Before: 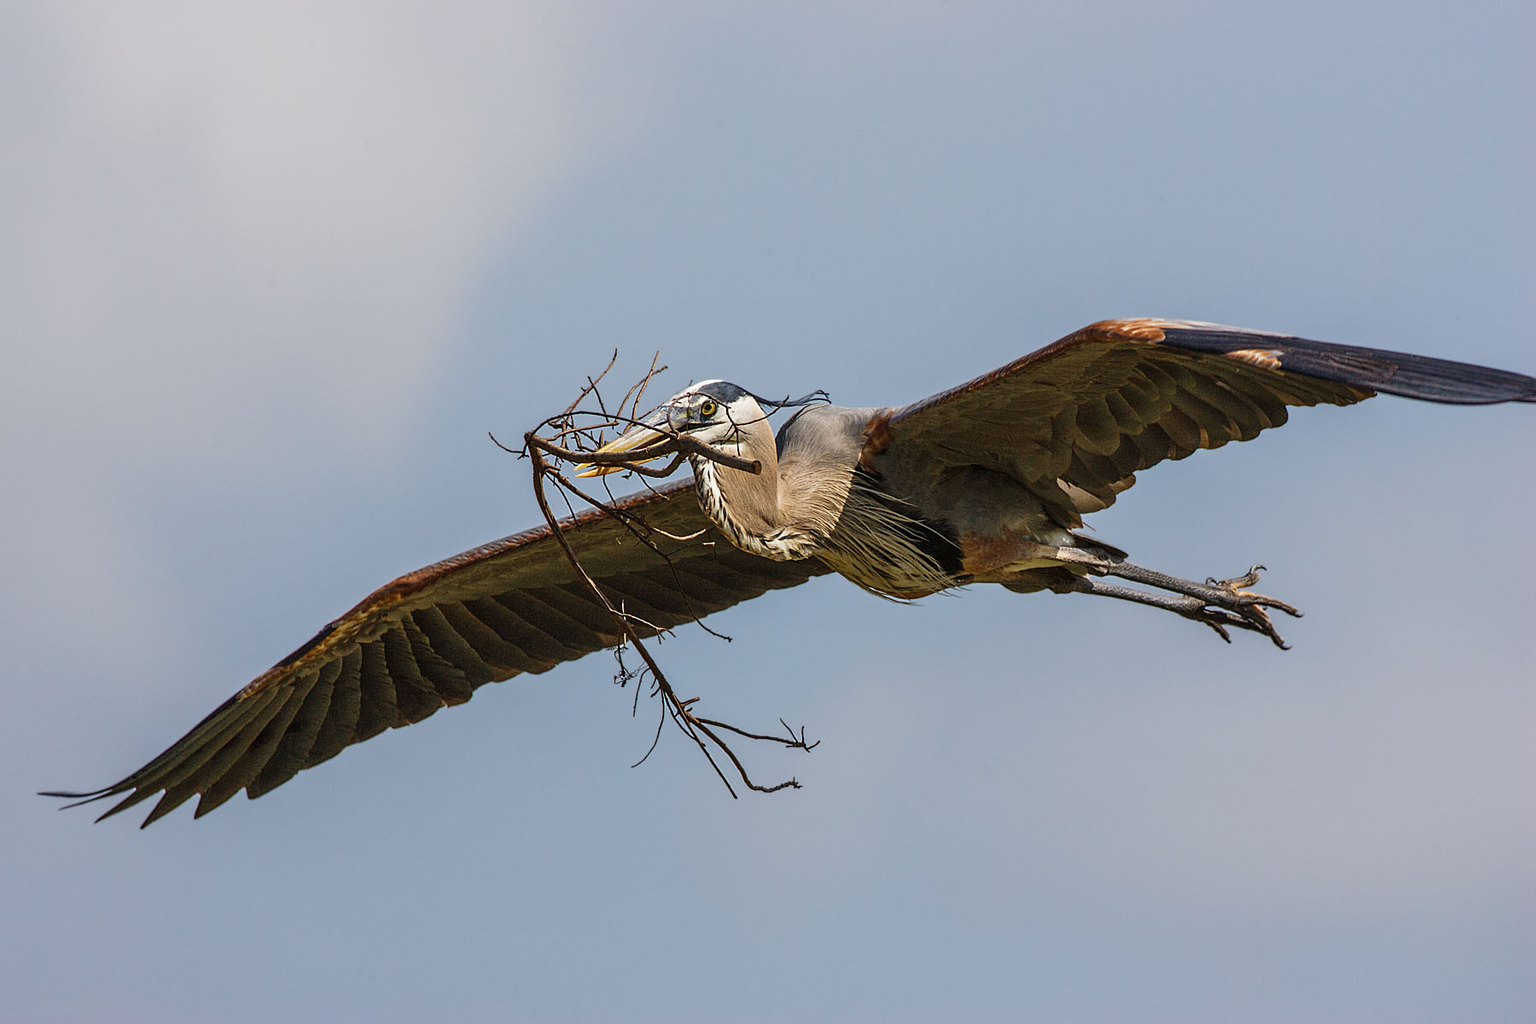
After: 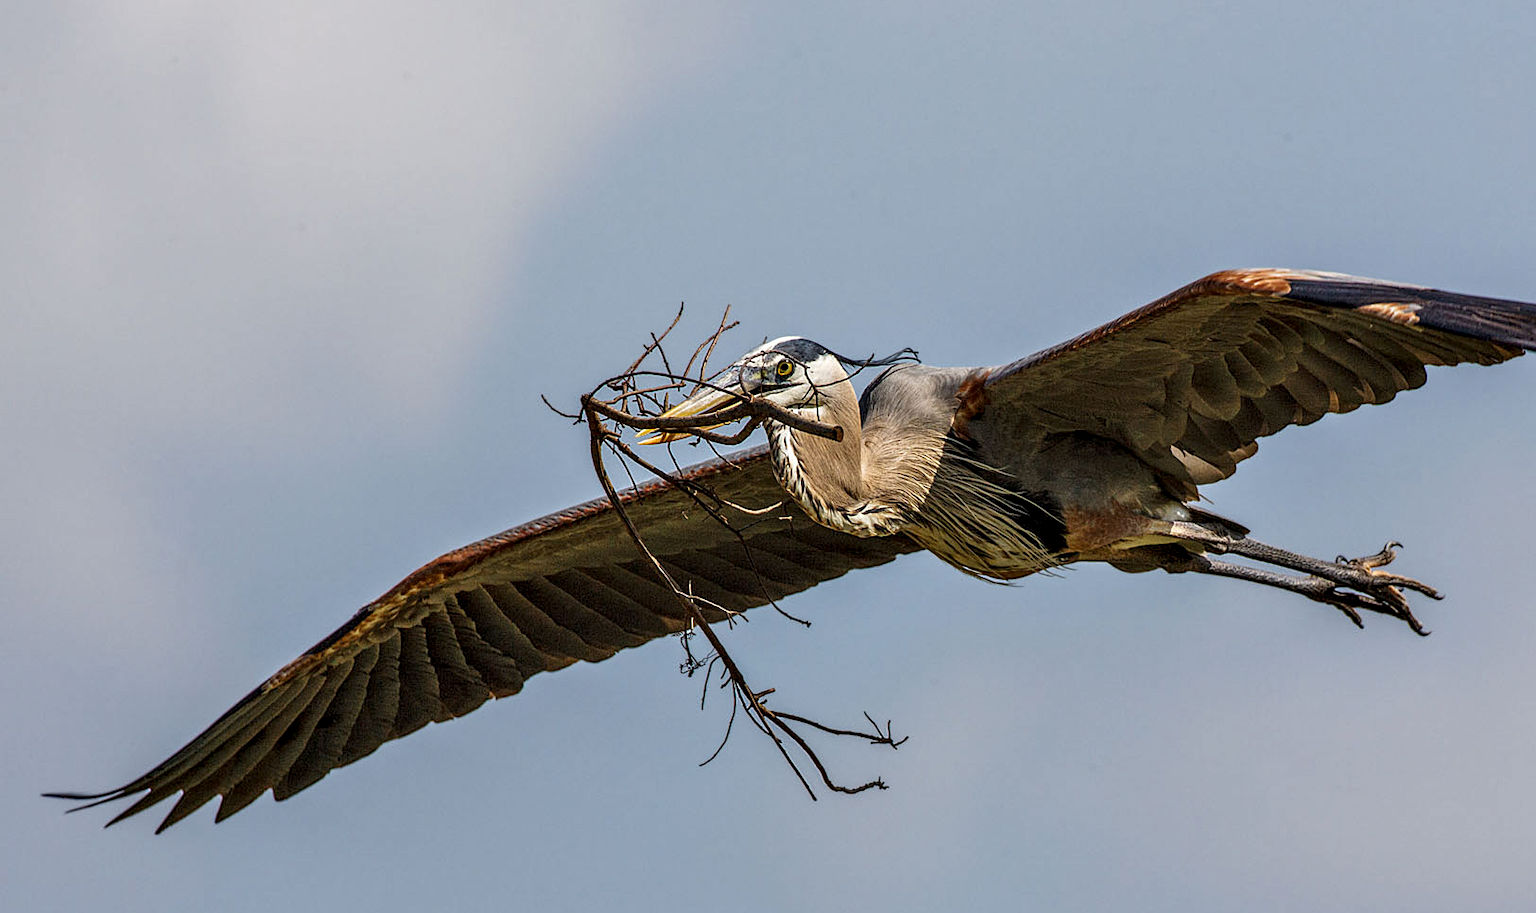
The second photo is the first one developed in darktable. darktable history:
local contrast: on, module defaults
contrast equalizer: octaves 7, y [[0.6 ×6], [0.55 ×6], [0 ×6], [0 ×6], [0 ×6]], mix 0.35
crop: top 7.49%, right 9.717%, bottom 11.943%
